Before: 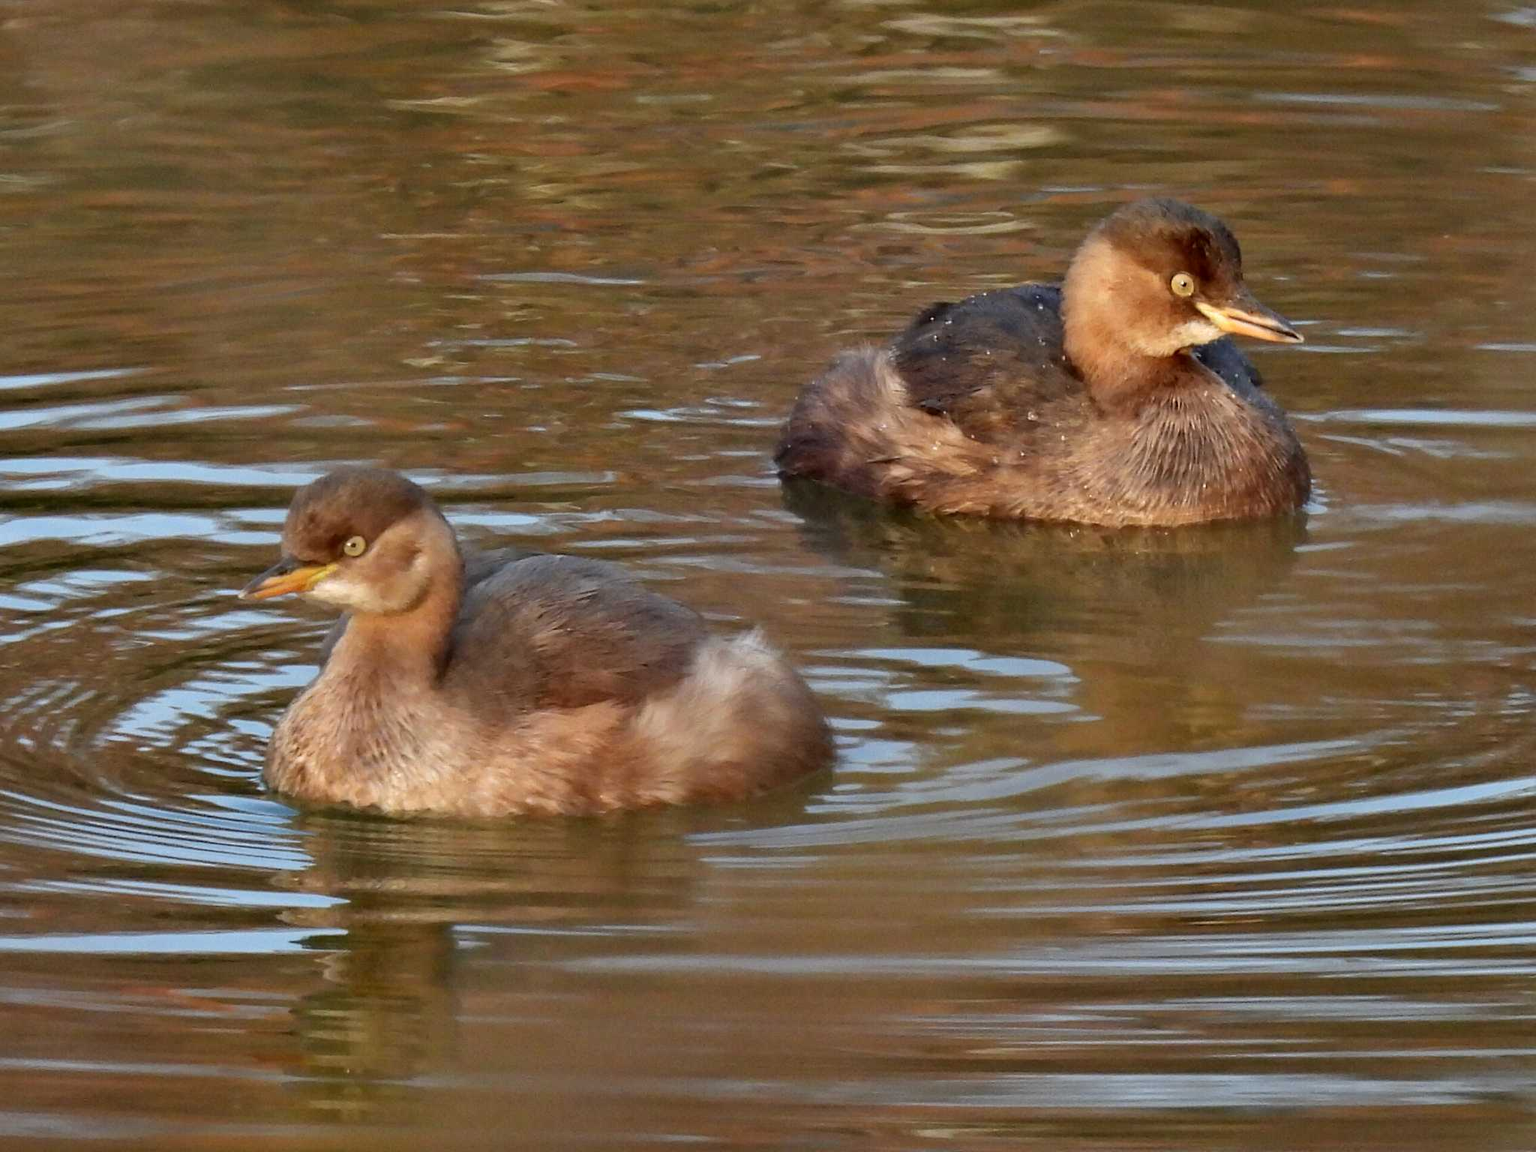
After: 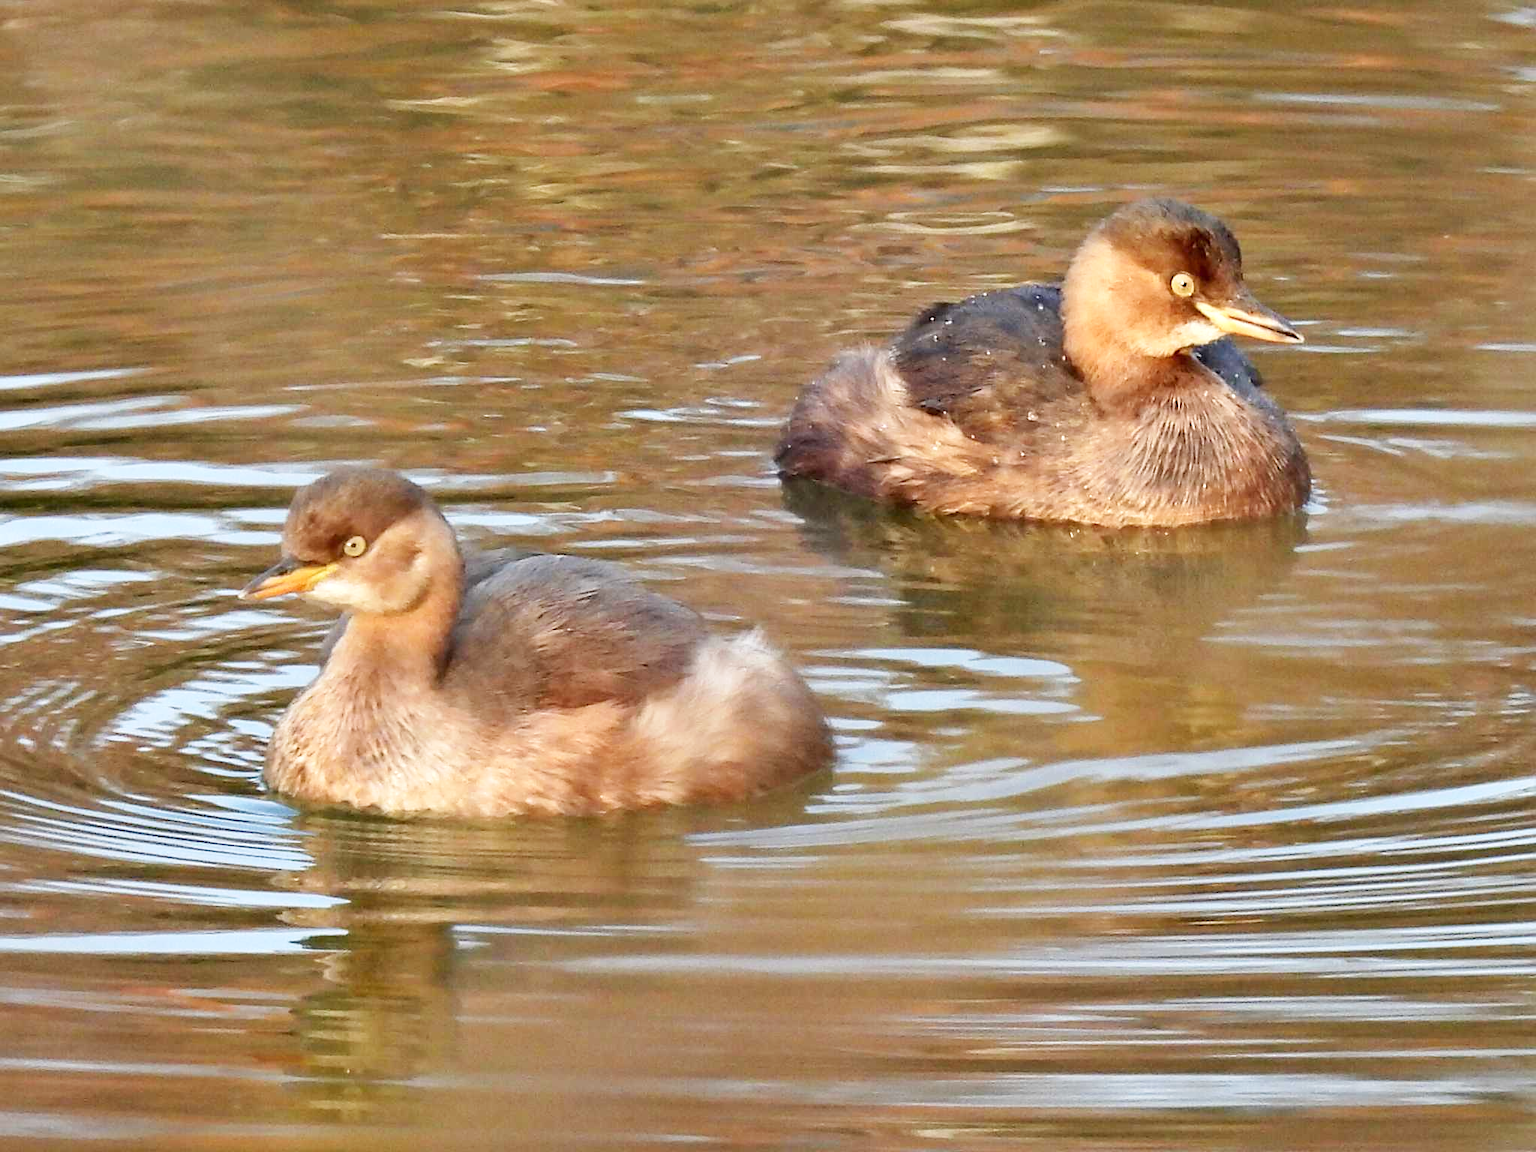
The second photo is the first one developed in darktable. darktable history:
sharpen: radius 1.812, amount 0.391, threshold 1.732
base curve: curves: ch0 [(0, 0) (0.204, 0.334) (0.55, 0.733) (1, 1)], preserve colors none
exposure: black level correction 0, exposure 0.5 EV, compensate exposure bias true, compensate highlight preservation false
